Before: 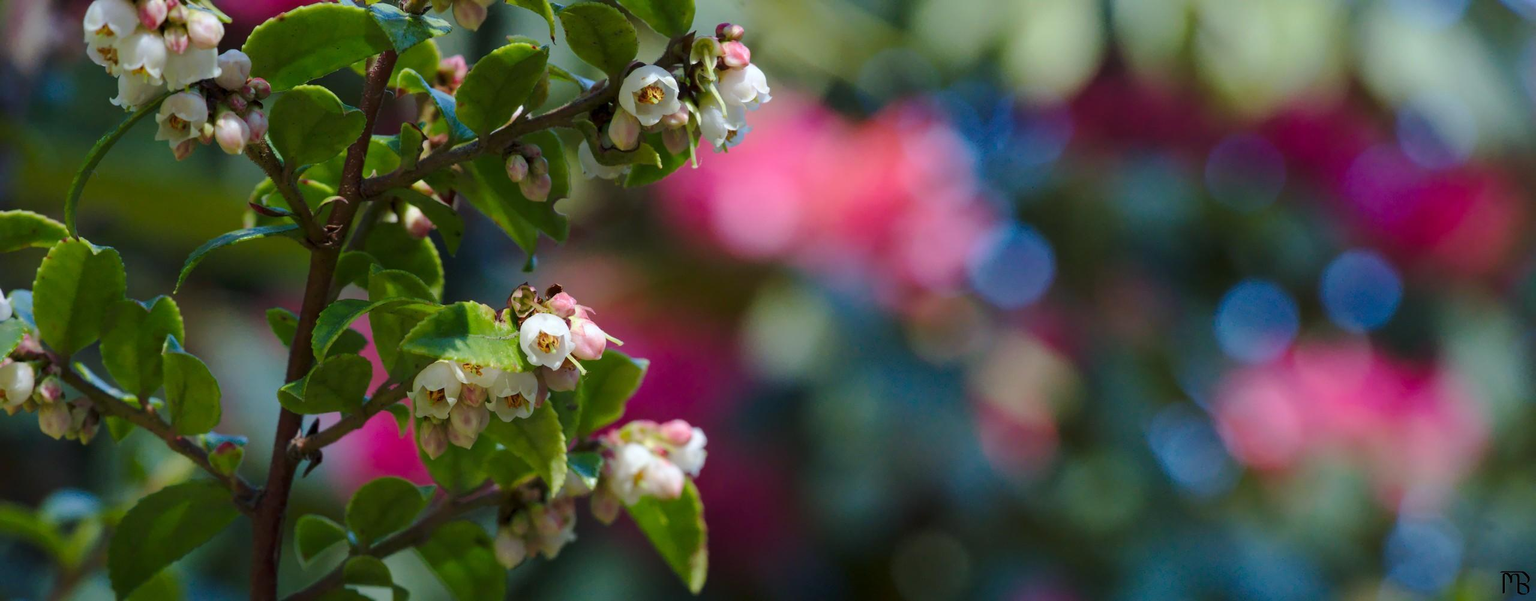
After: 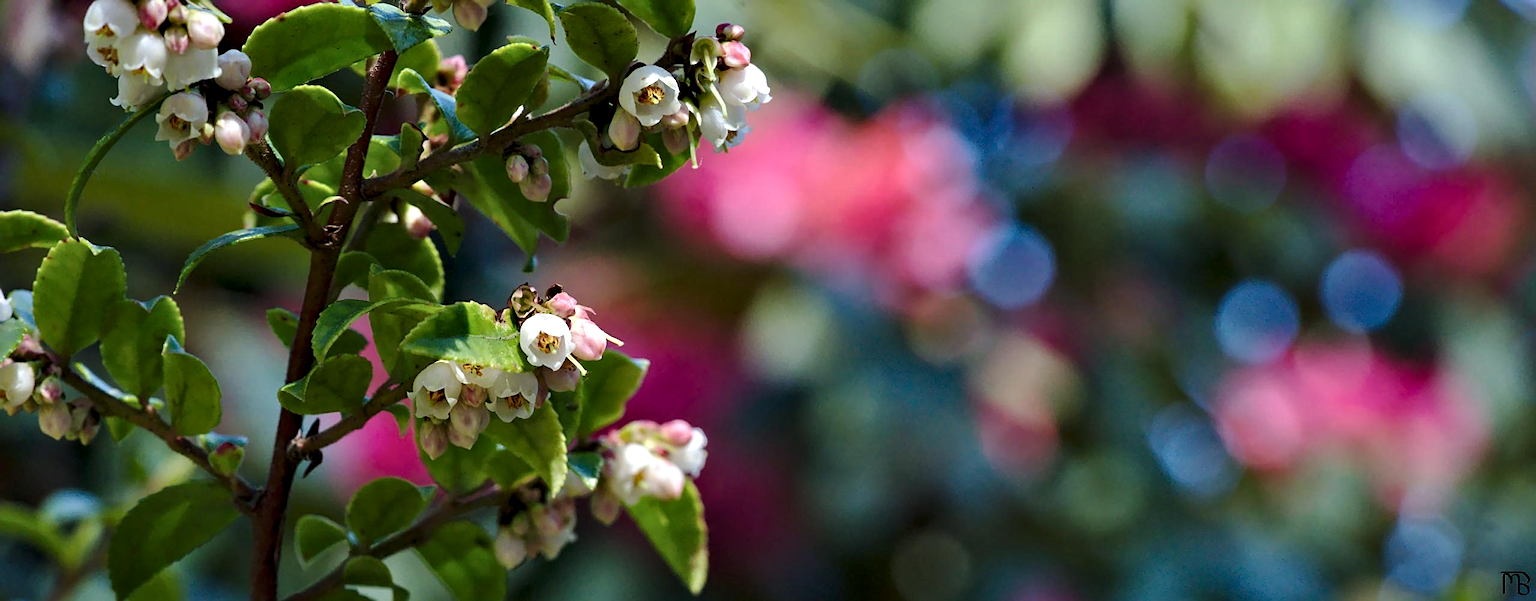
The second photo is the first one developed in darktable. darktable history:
contrast equalizer: y [[0.545, 0.572, 0.59, 0.59, 0.571, 0.545], [0.5 ×6], [0.5 ×6], [0 ×6], [0 ×6]]
sharpen: on, module defaults
